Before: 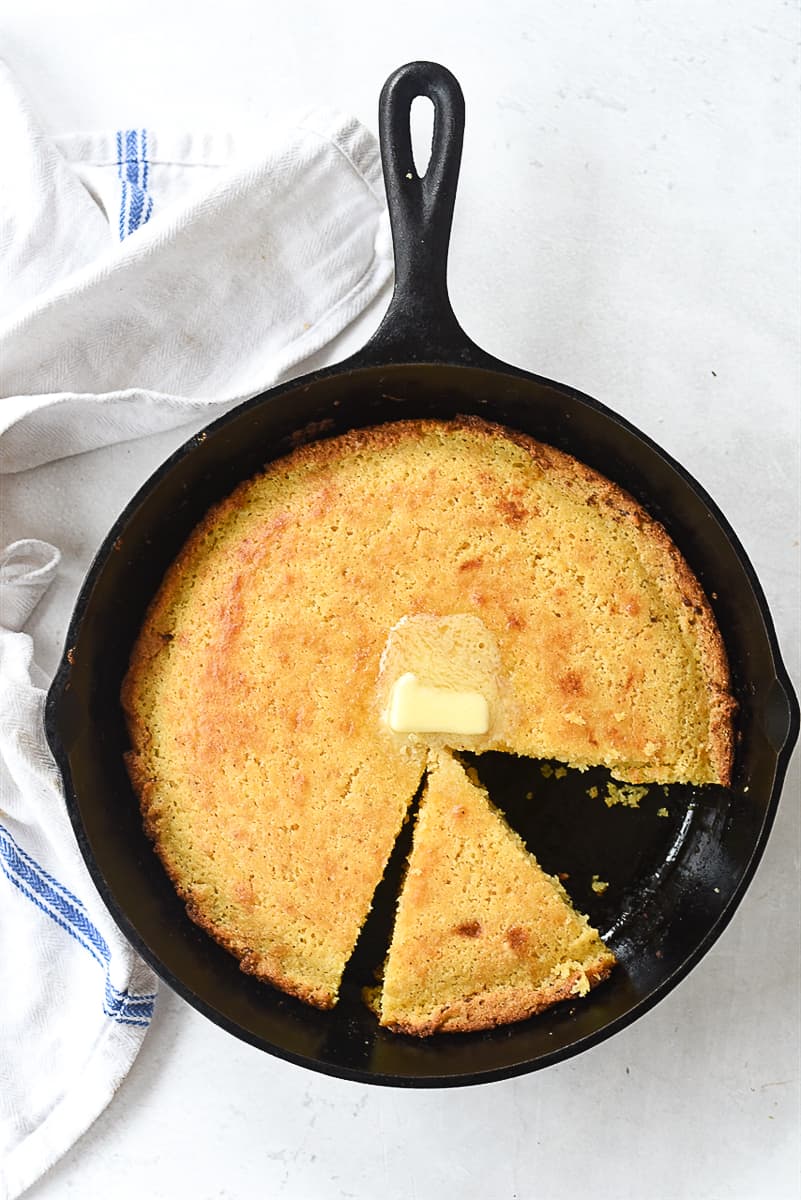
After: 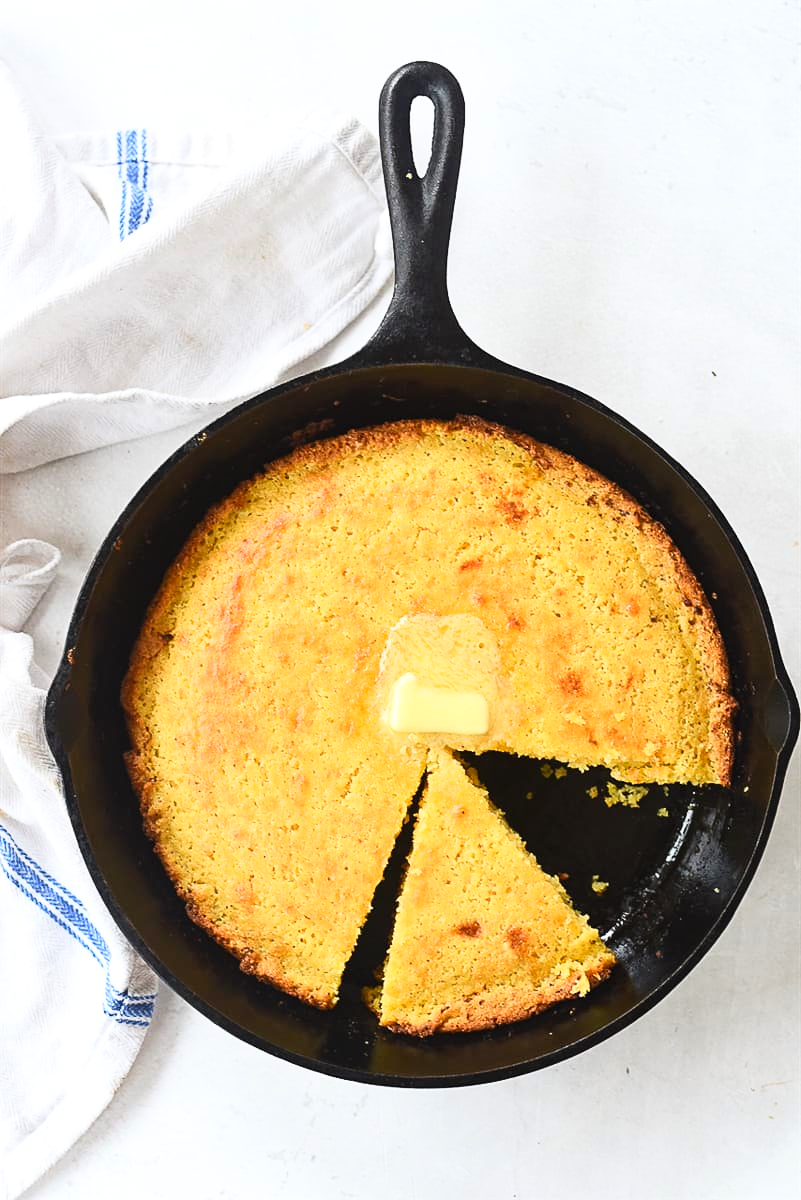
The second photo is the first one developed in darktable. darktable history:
tone equalizer: edges refinement/feathering 500, mask exposure compensation -1.57 EV, preserve details guided filter
contrast brightness saturation: contrast 0.197, brightness 0.156, saturation 0.217
